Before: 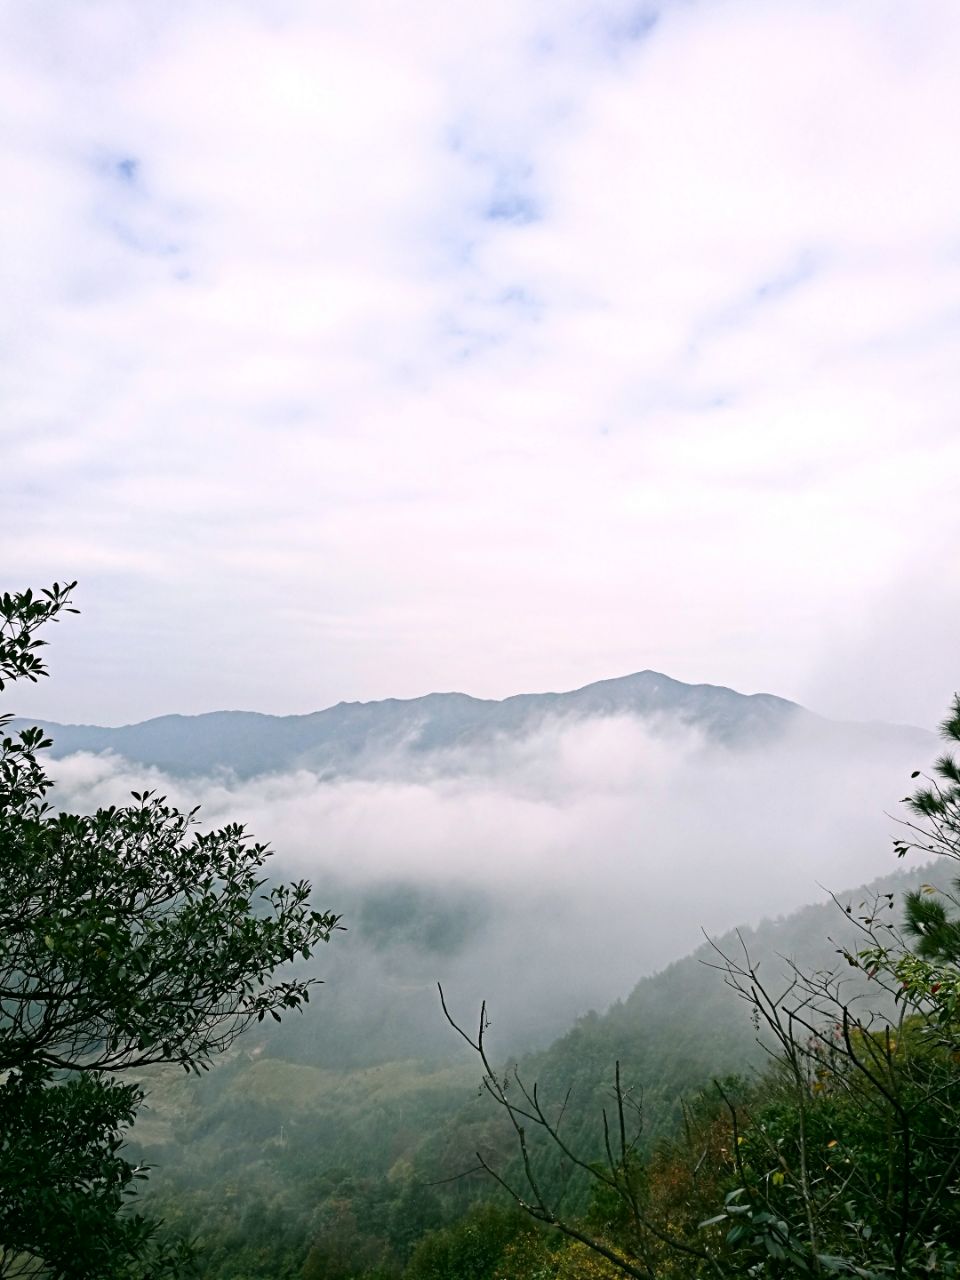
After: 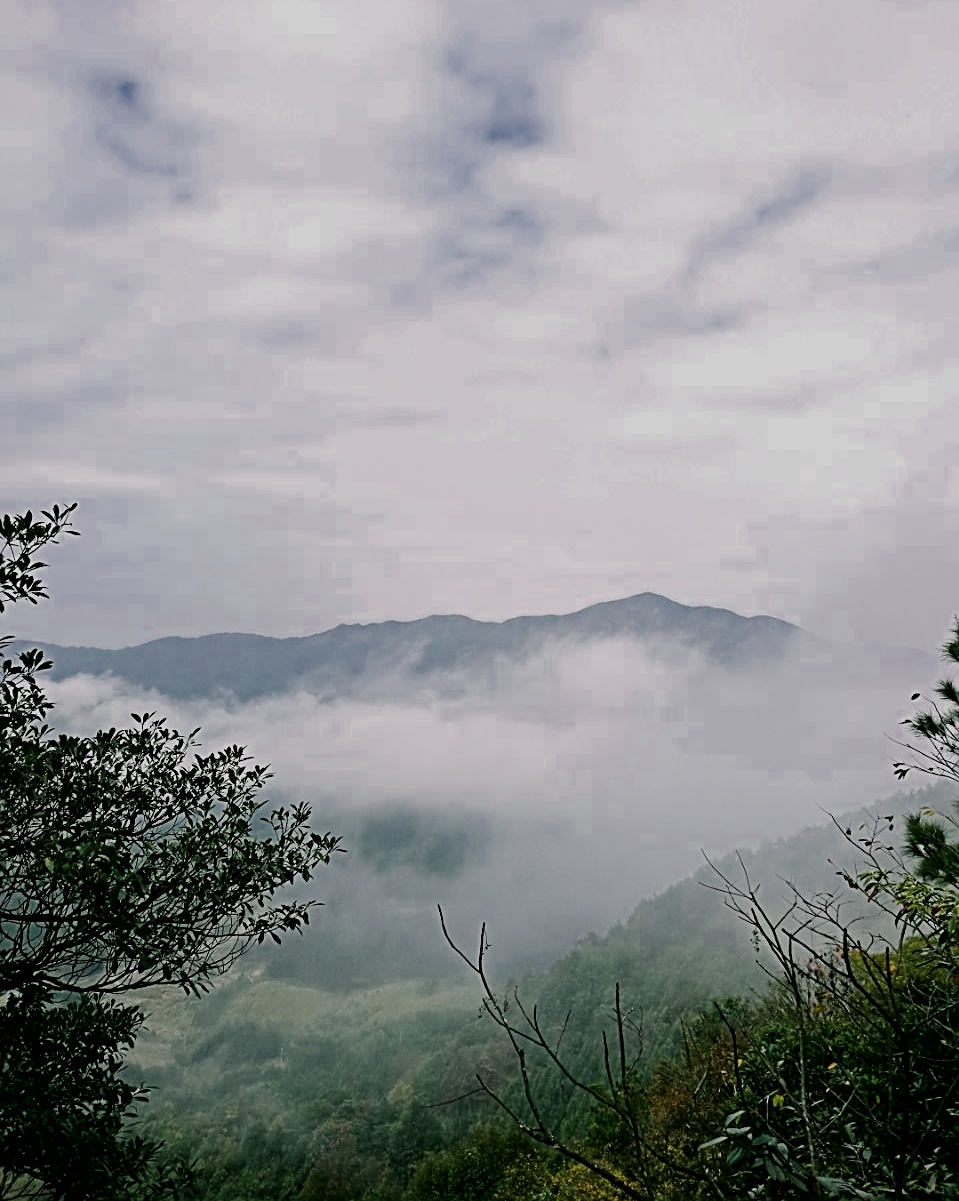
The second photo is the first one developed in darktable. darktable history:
sharpen: on, module defaults
filmic rgb: black relative exposure -7.34 EV, white relative exposure 5.08 EV, hardness 3.21
color zones: curves: ch0 [(0, 0.497) (0.143, 0.5) (0.286, 0.5) (0.429, 0.483) (0.571, 0.116) (0.714, -0.006) (0.857, 0.28) (1, 0.497)], mix 99.91%
crop and rotate: top 6.149%
